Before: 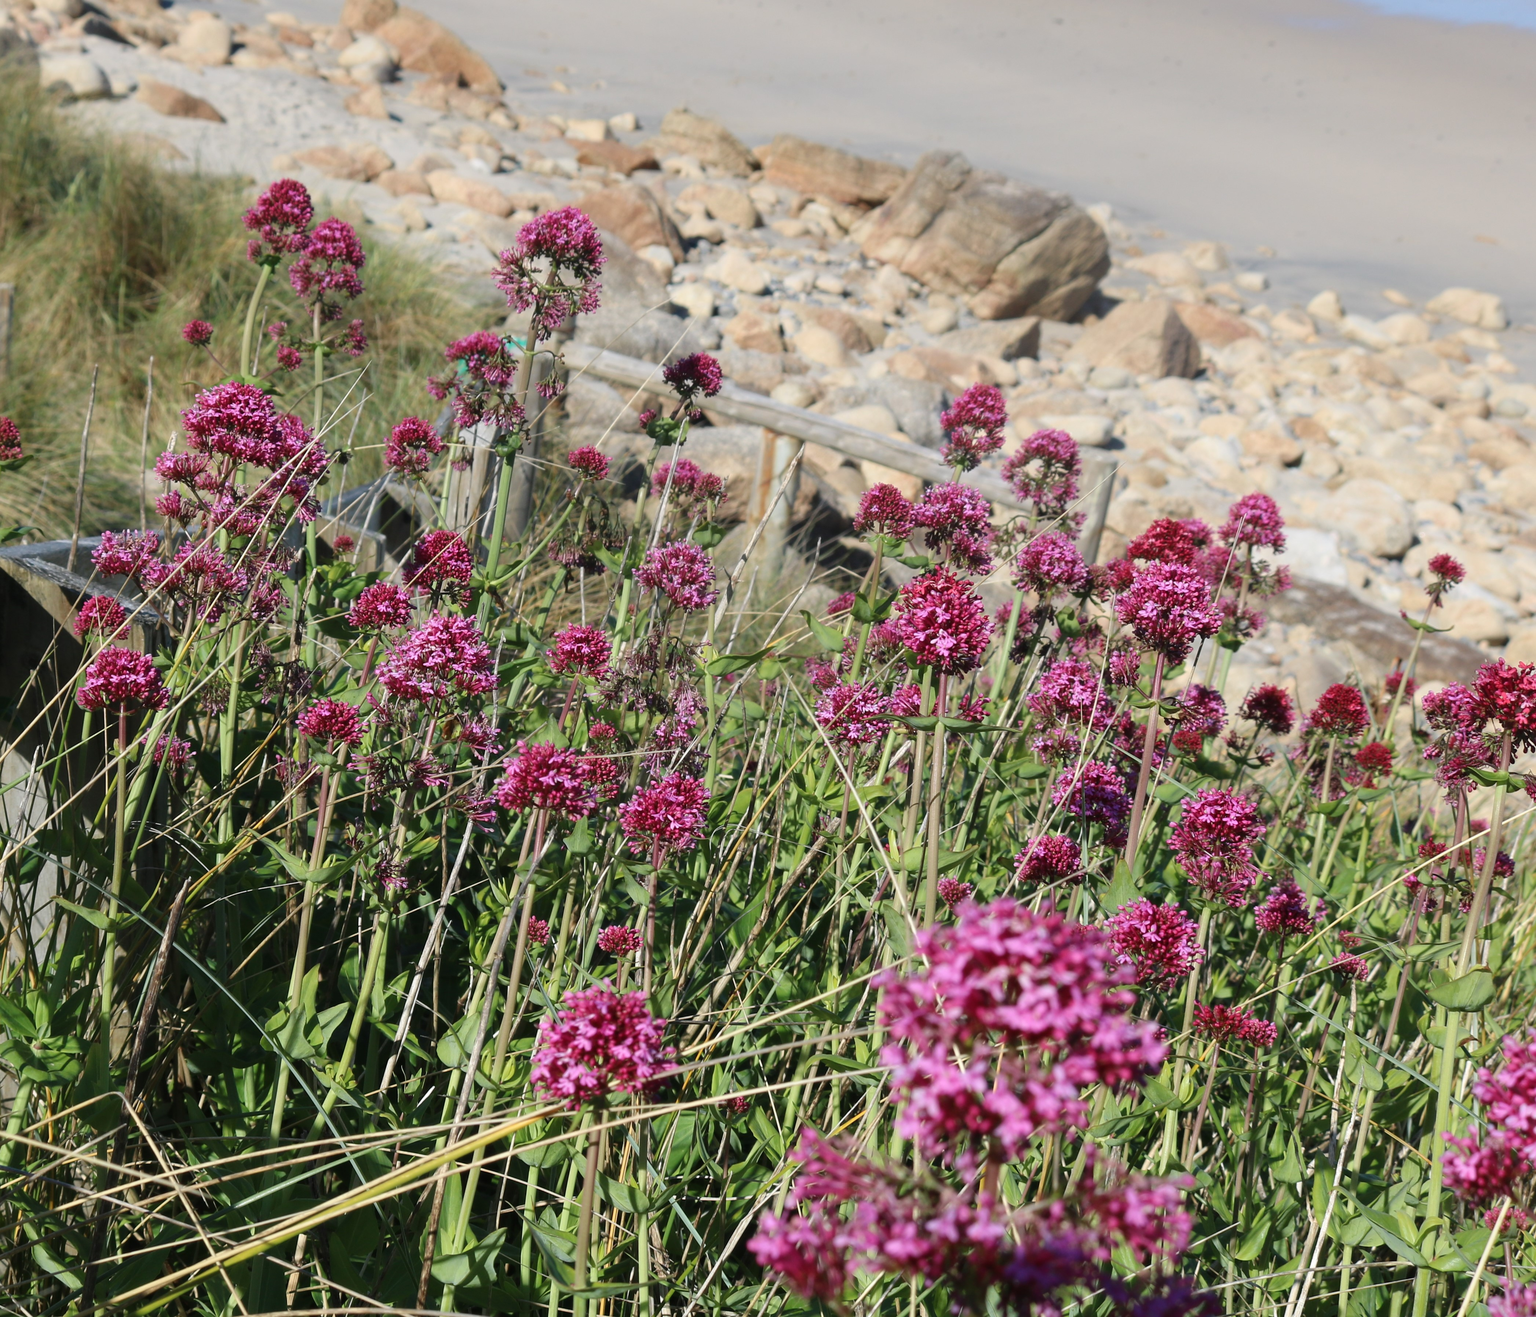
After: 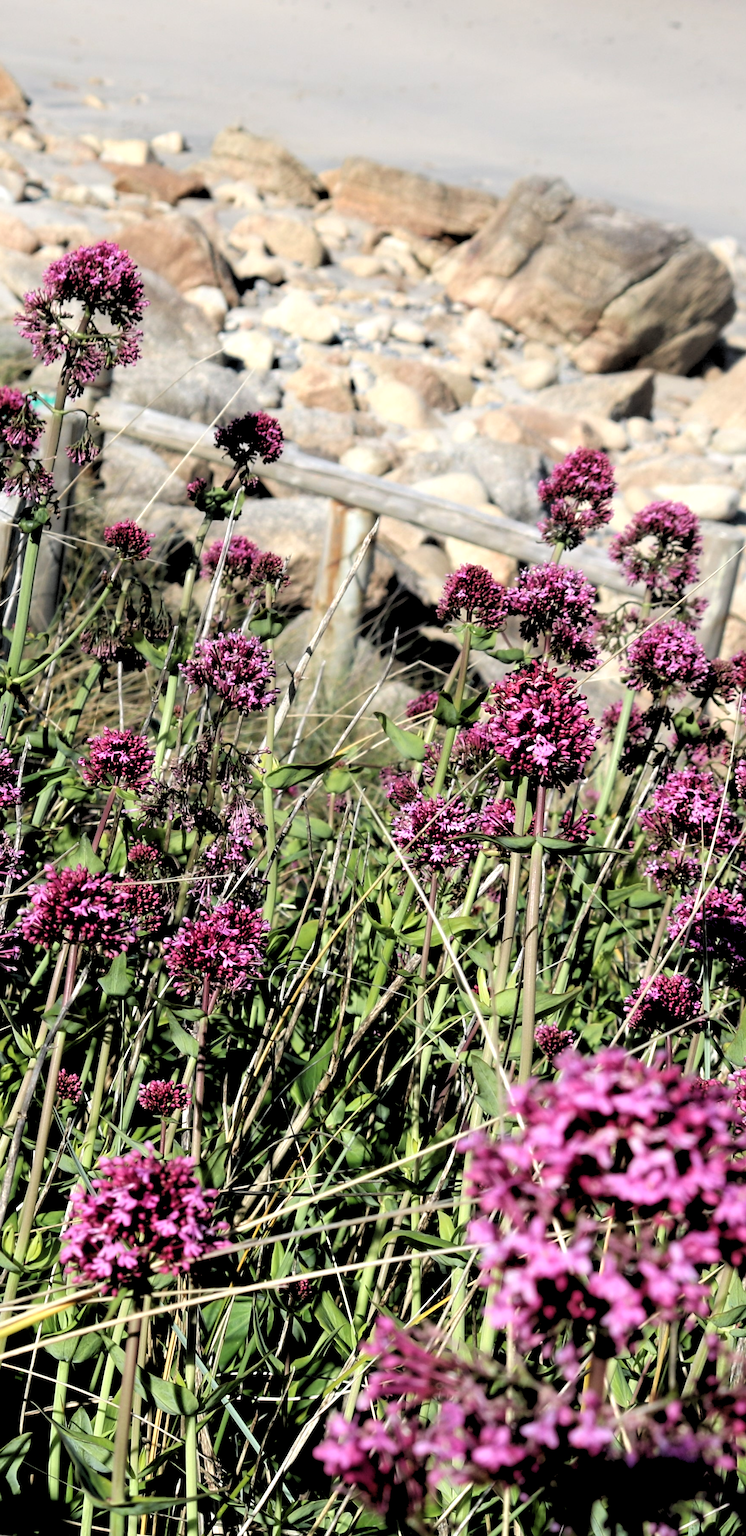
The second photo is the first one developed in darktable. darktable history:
crop: left 31.229%, right 27.105%
tone equalizer: -8 EV -0.417 EV, -7 EV -0.389 EV, -6 EV -0.333 EV, -5 EV -0.222 EV, -3 EV 0.222 EV, -2 EV 0.333 EV, -1 EV 0.389 EV, +0 EV 0.417 EV, edges refinement/feathering 500, mask exposure compensation -1.57 EV, preserve details no
rgb levels: levels [[0.034, 0.472, 0.904], [0, 0.5, 1], [0, 0.5, 1]]
